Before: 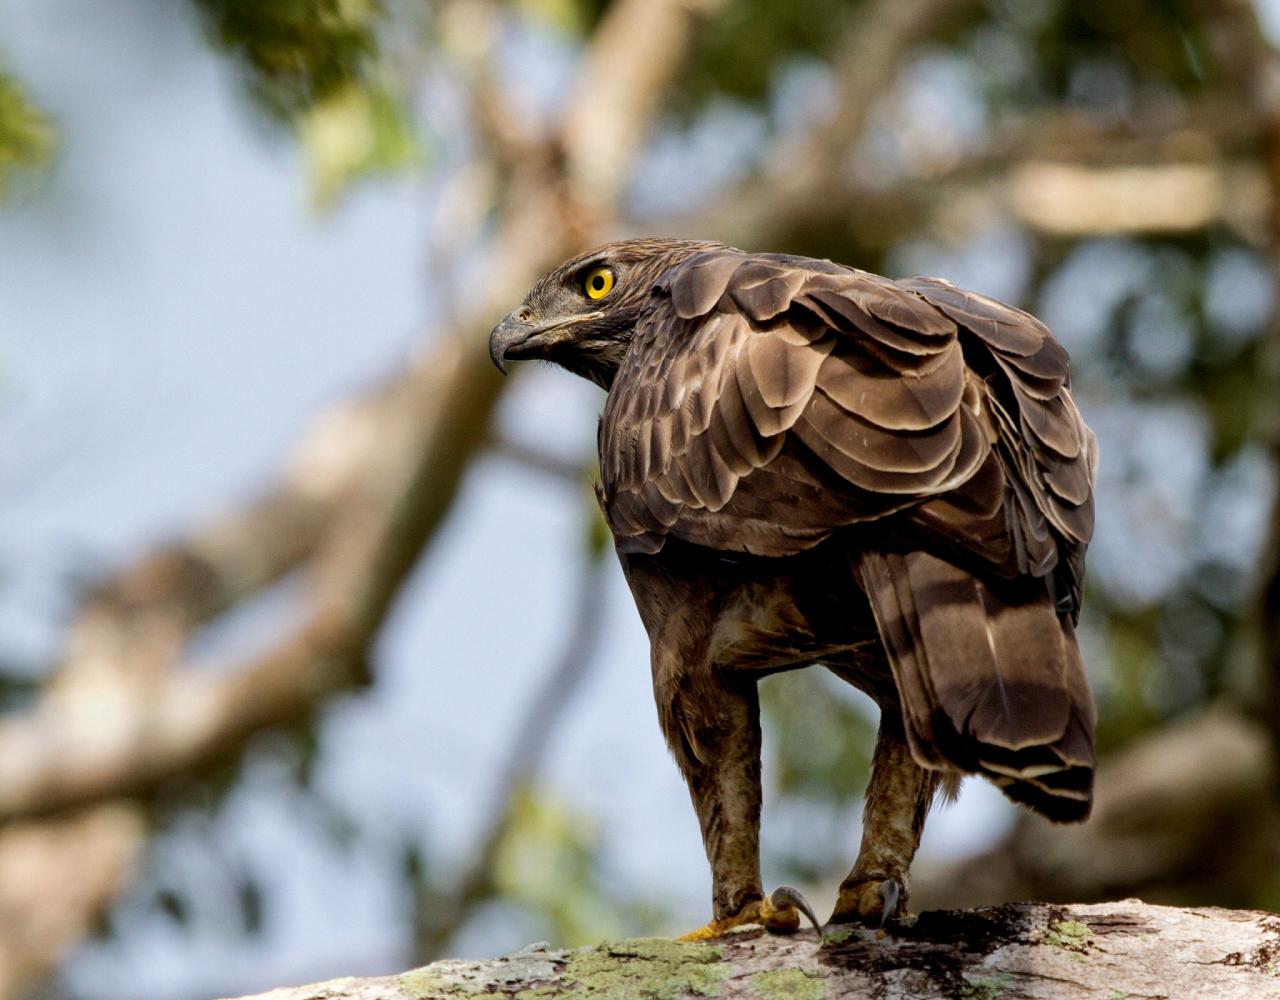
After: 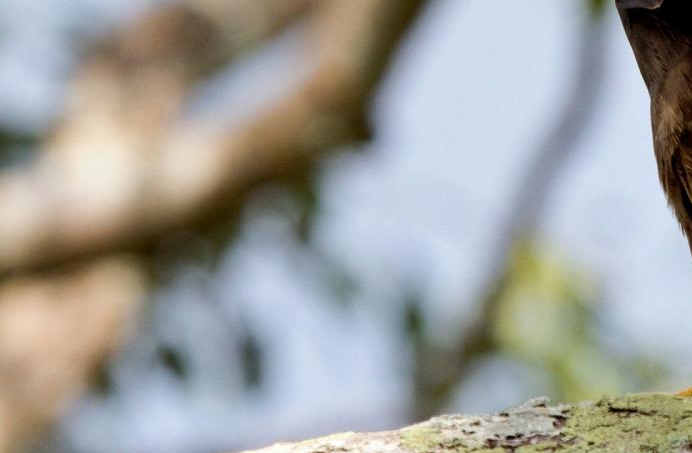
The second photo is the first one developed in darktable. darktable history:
crop and rotate: top 54.559%, right 45.883%, bottom 0.115%
